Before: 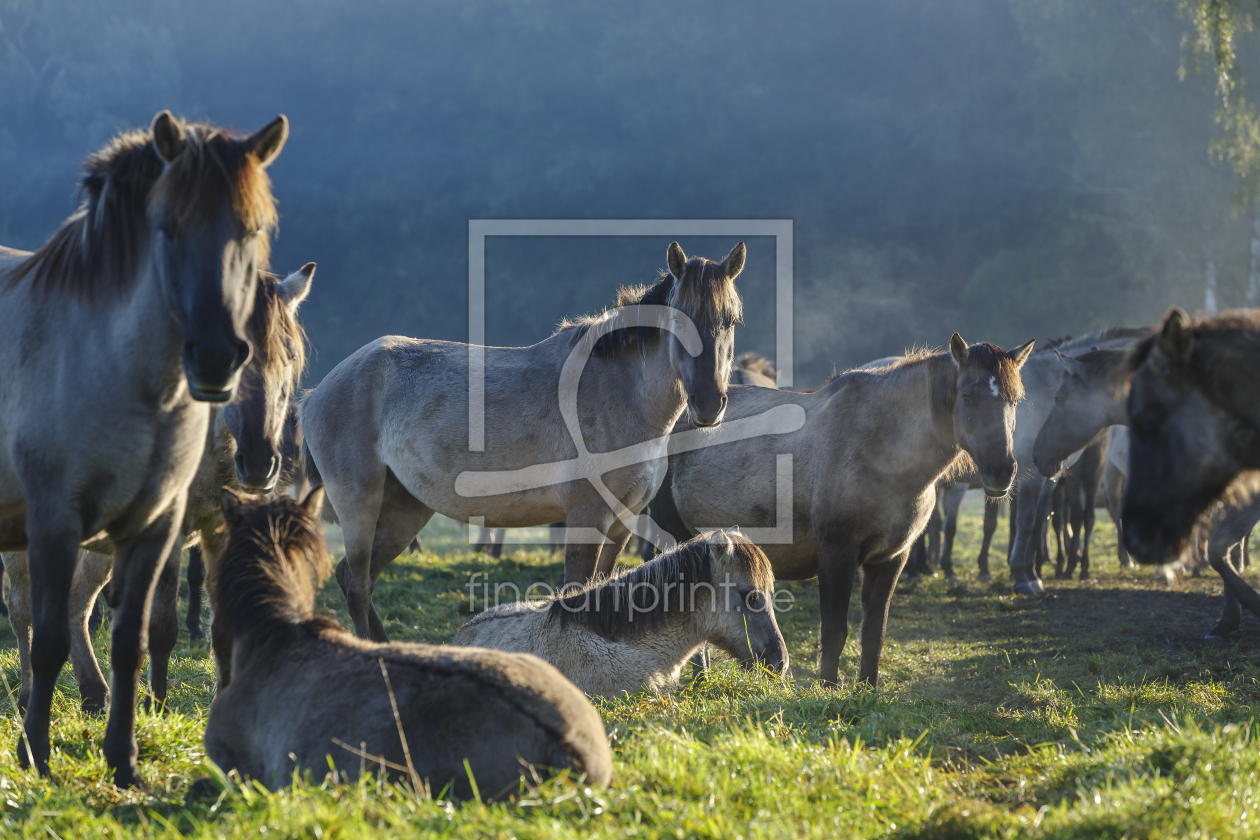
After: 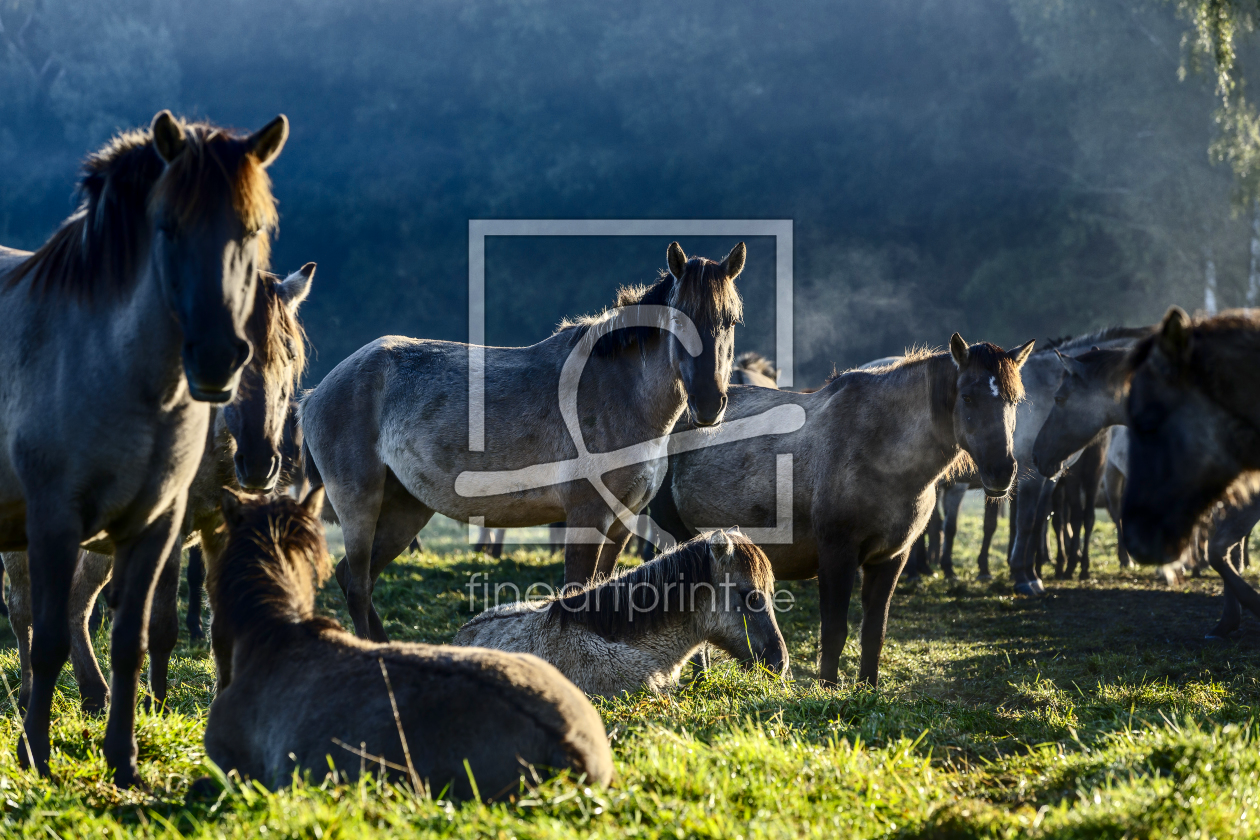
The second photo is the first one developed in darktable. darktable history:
contrast brightness saturation: contrast 0.307, brightness -0.075, saturation 0.174
local contrast: on, module defaults
